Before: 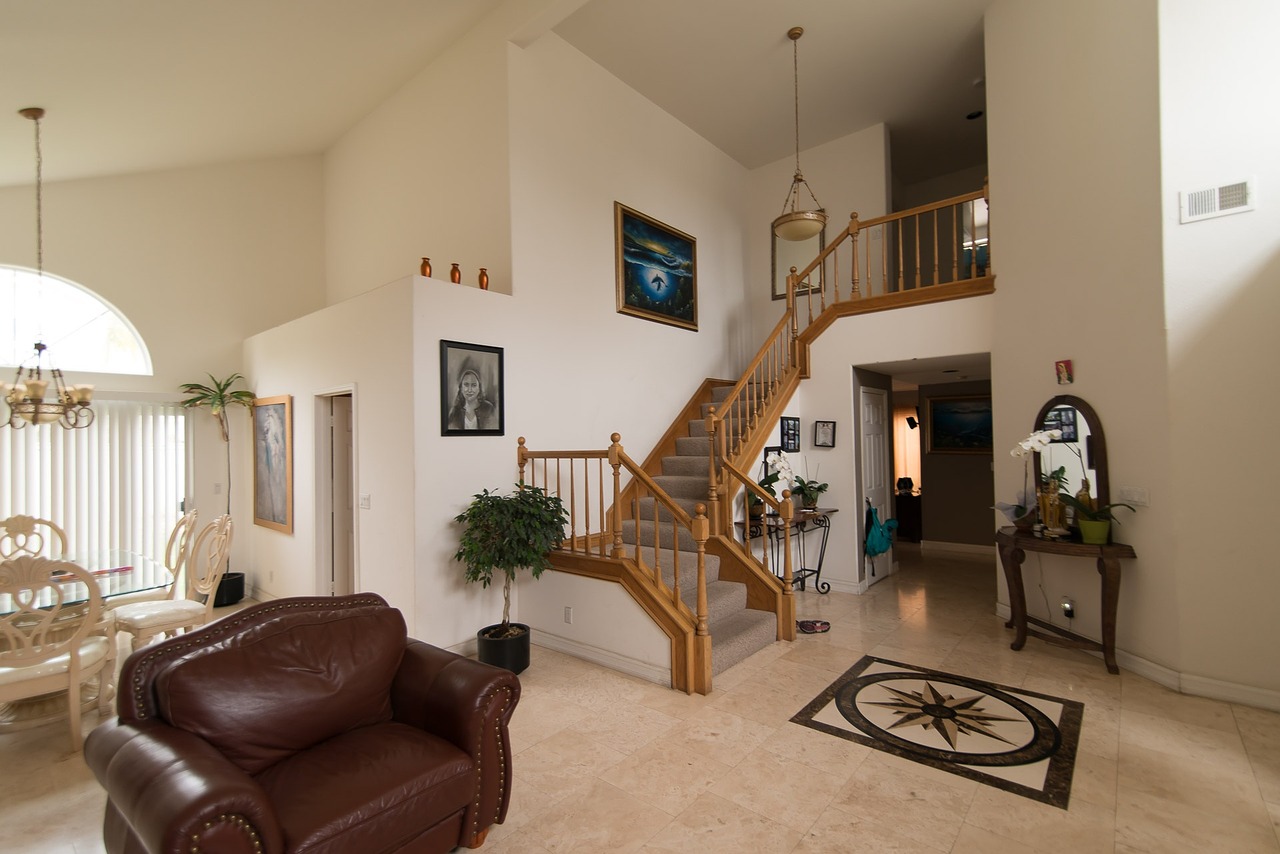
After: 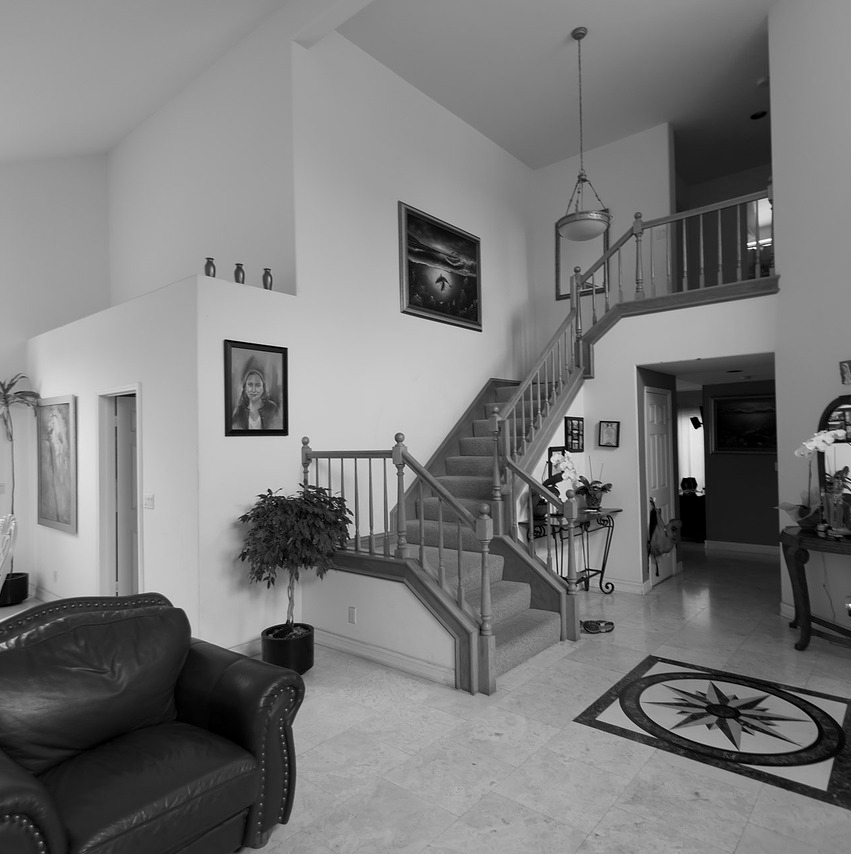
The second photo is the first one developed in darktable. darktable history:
monochrome: size 1
exposure: black level correction 0.002, compensate highlight preservation false
crop: left 16.899%, right 16.556%
